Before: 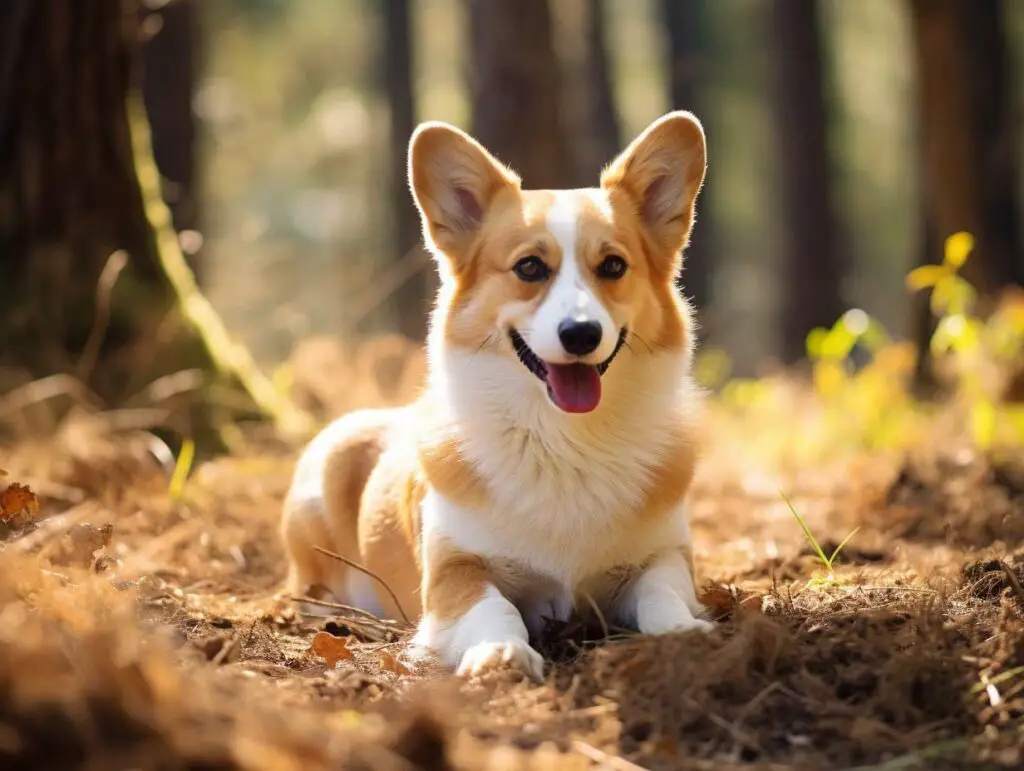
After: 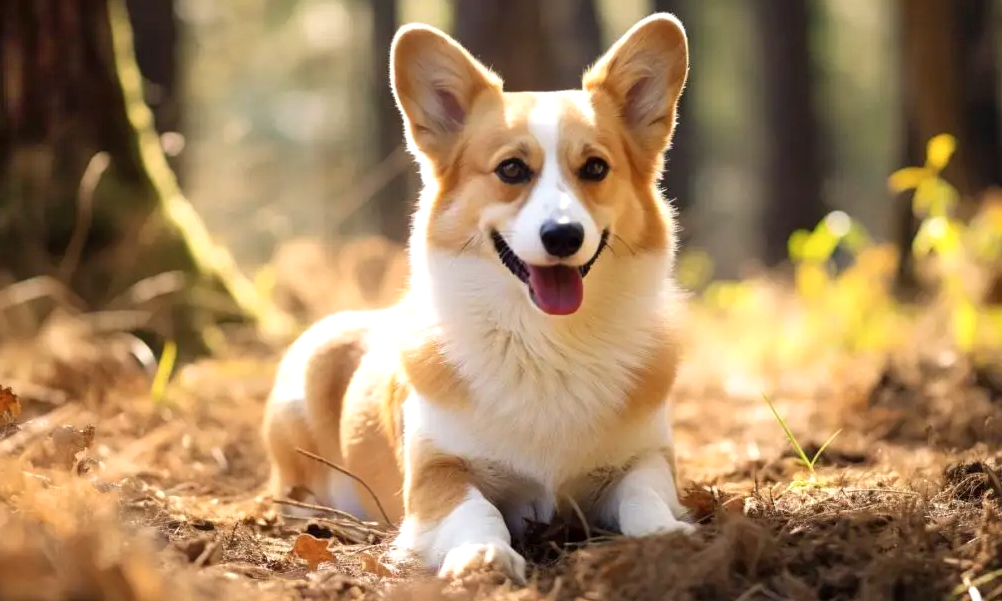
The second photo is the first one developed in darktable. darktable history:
crop and rotate: left 1.814%, top 12.818%, right 0.25%, bottom 9.225%
exposure: black level correction 0.001, compensate highlight preservation false
shadows and highlights: radius 44.78, white point adjustment 6.64, compress 79.65%, highlights color adjustment 78.42%, soften with gaussian
